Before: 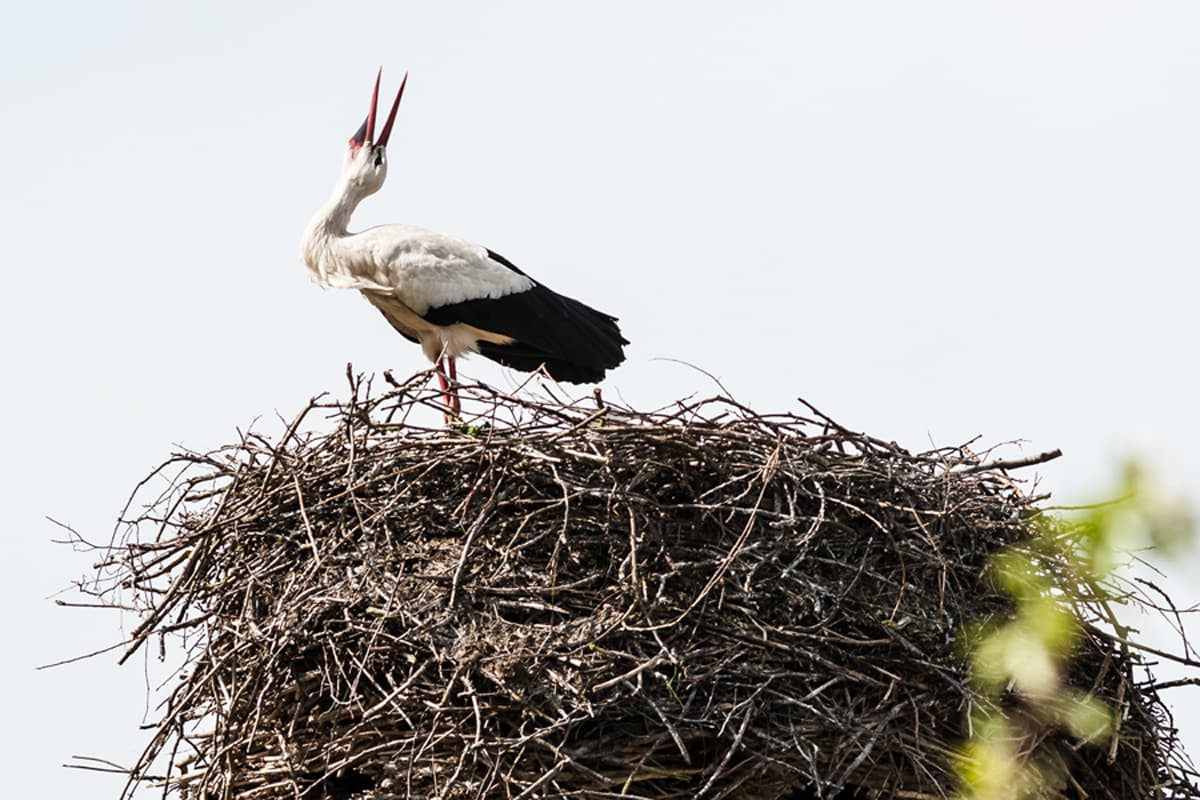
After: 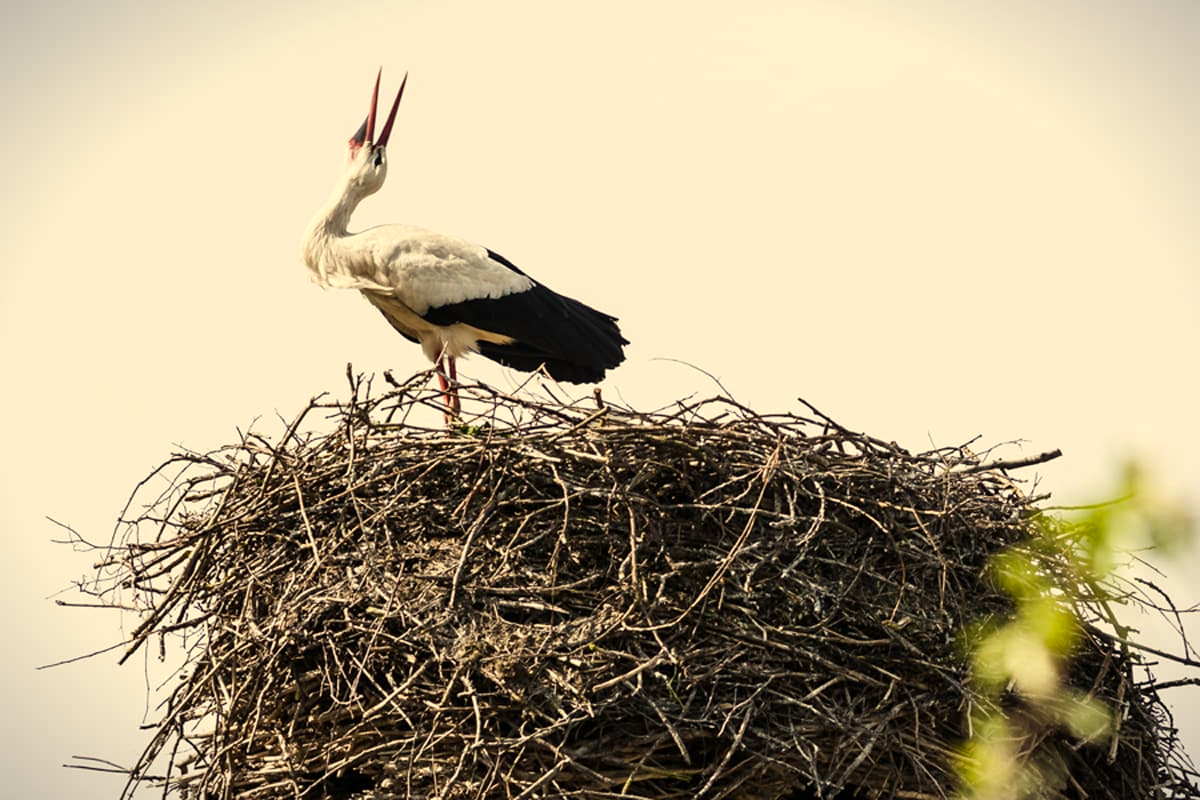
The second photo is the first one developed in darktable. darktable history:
color correction: highlights a* 2.68, highlights b* 23.04
vignetting: fall-off start 99.41%, width/height ratio 1.308
